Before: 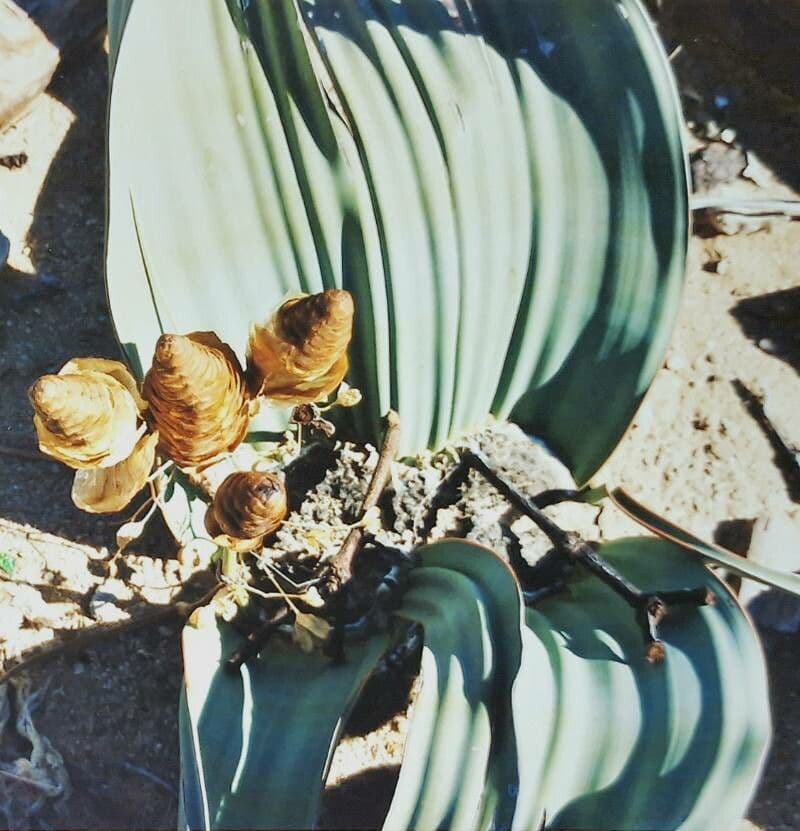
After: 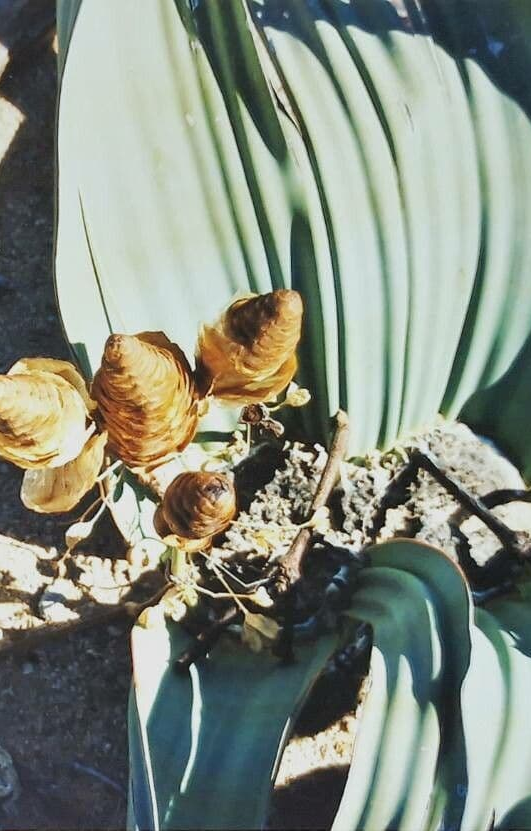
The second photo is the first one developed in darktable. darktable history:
crop and rotate: left 6.437%, right 27.137%
